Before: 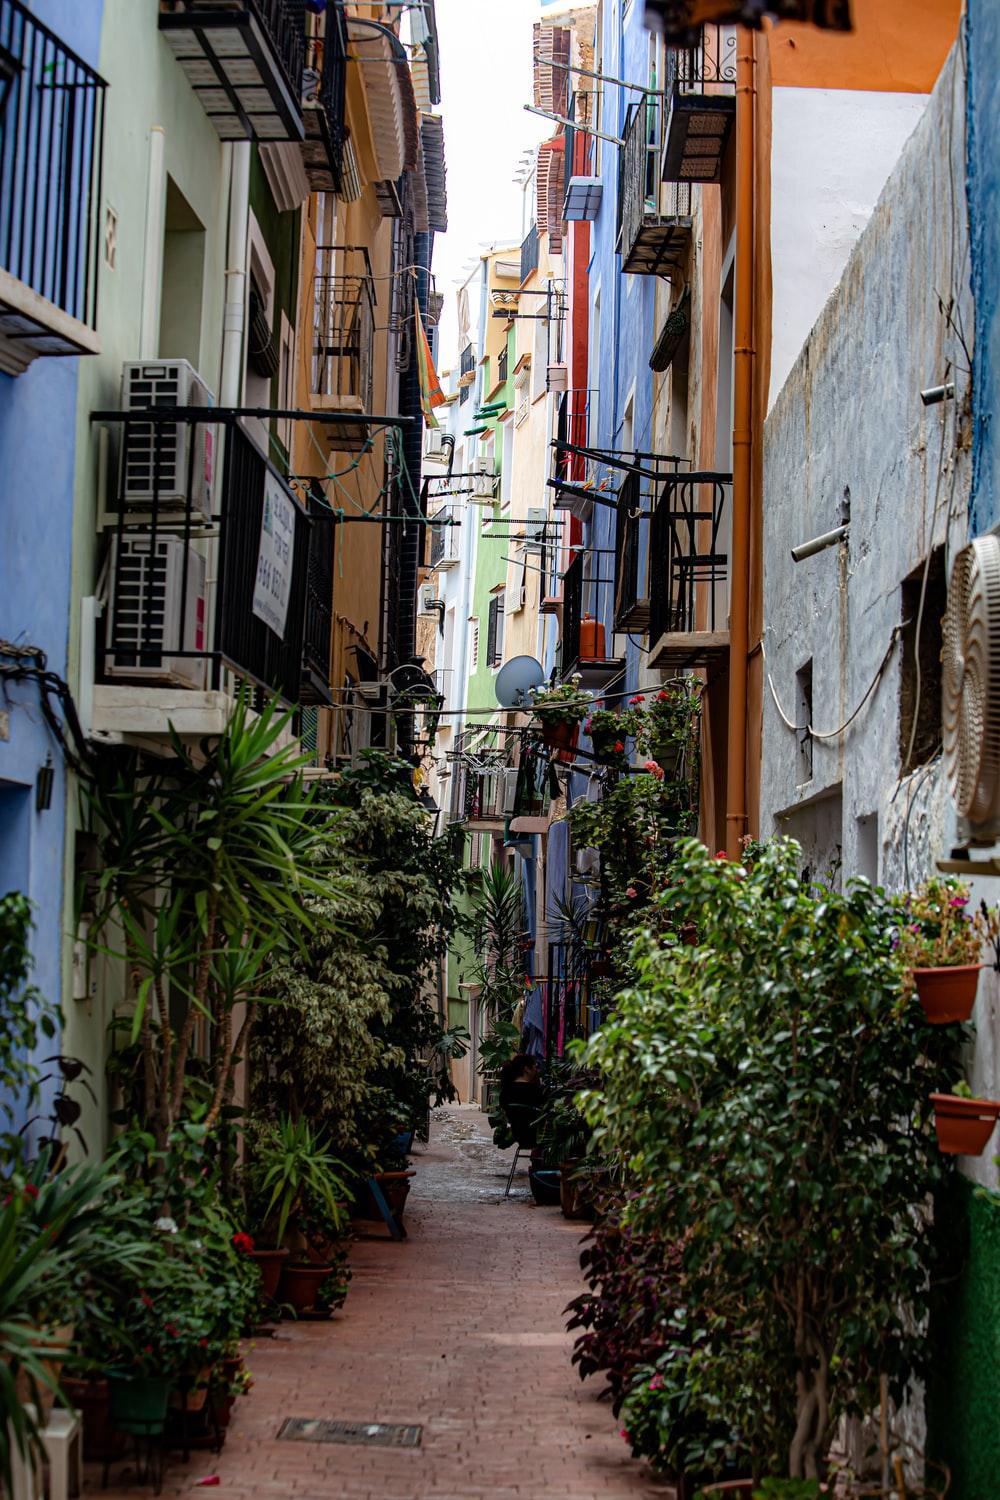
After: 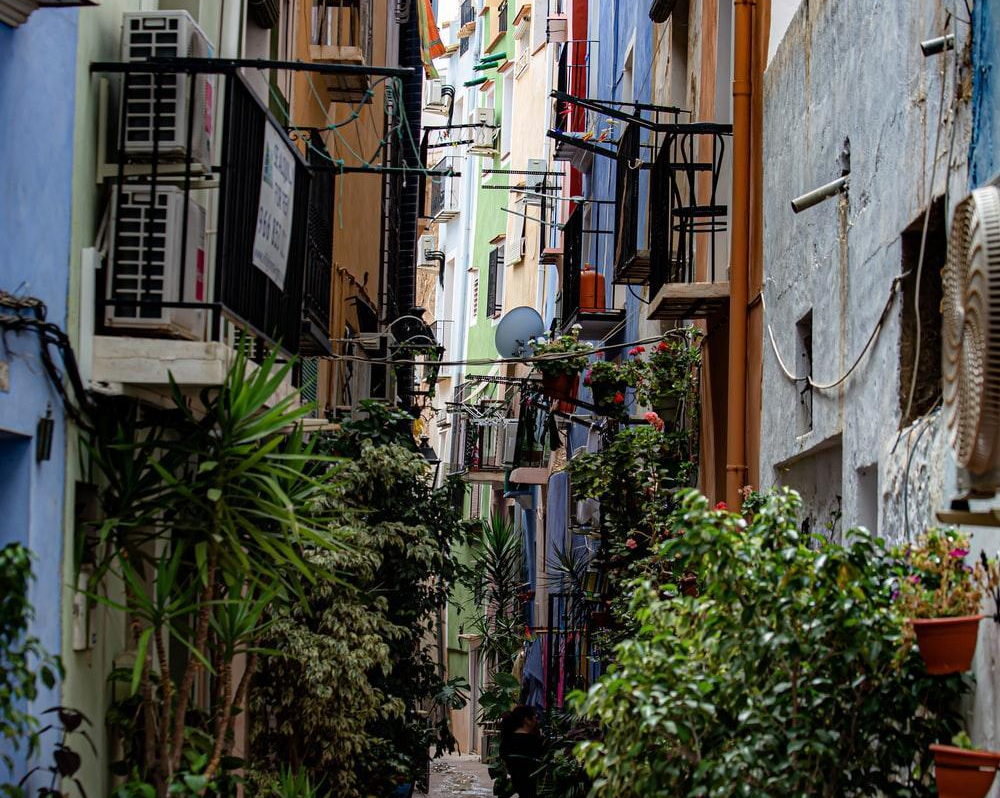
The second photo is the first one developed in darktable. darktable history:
crop and rotate: top 23.324%, bottom 23.415%
